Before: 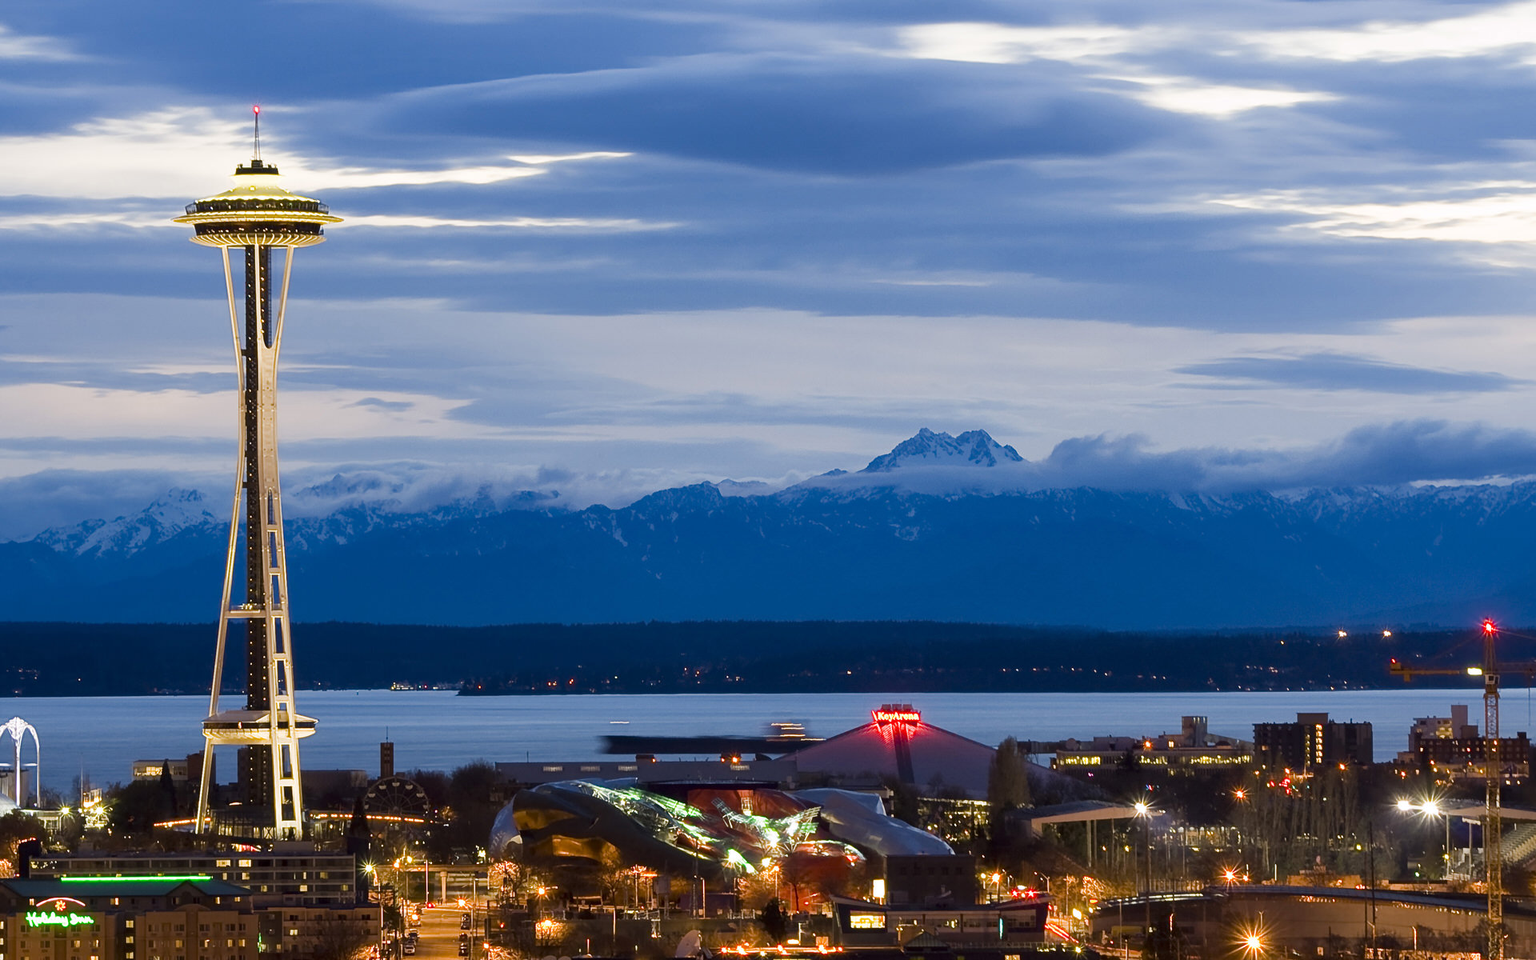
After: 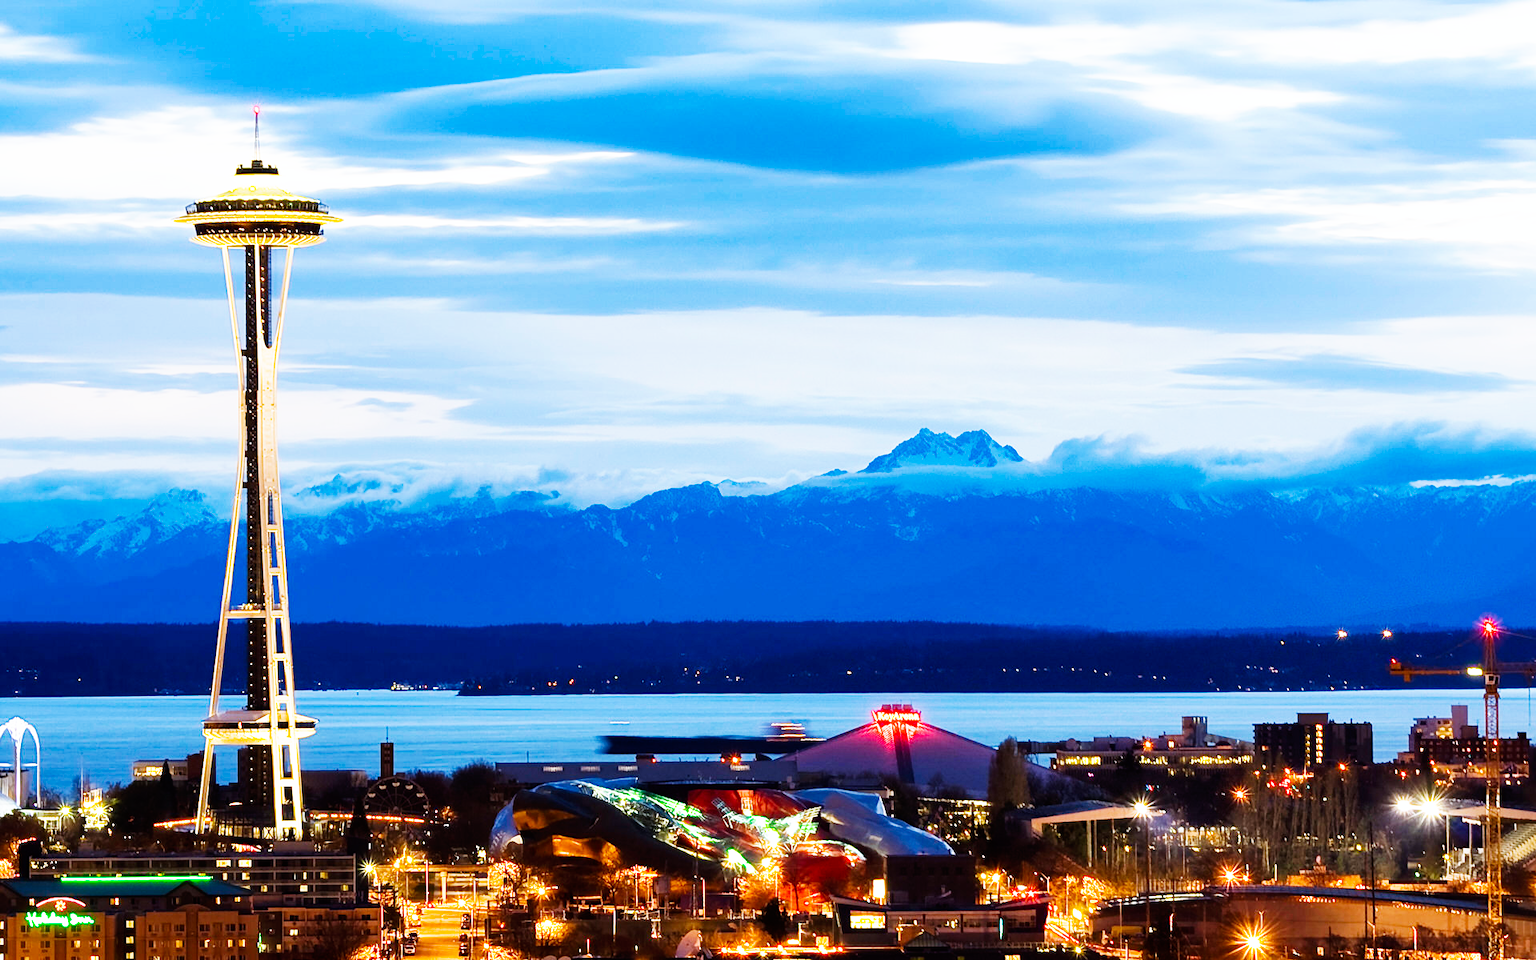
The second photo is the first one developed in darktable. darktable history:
white balance: red 0.967, blue 1.049
base curve: curves: ch0 [(0, 0) (0.007, 0.004) (0.027, 0.03) (0.046, 0.07) (0.207, 0.54) (0.442, 0.872) (0.673, 0.972) (1, 1)], preserve colors none
